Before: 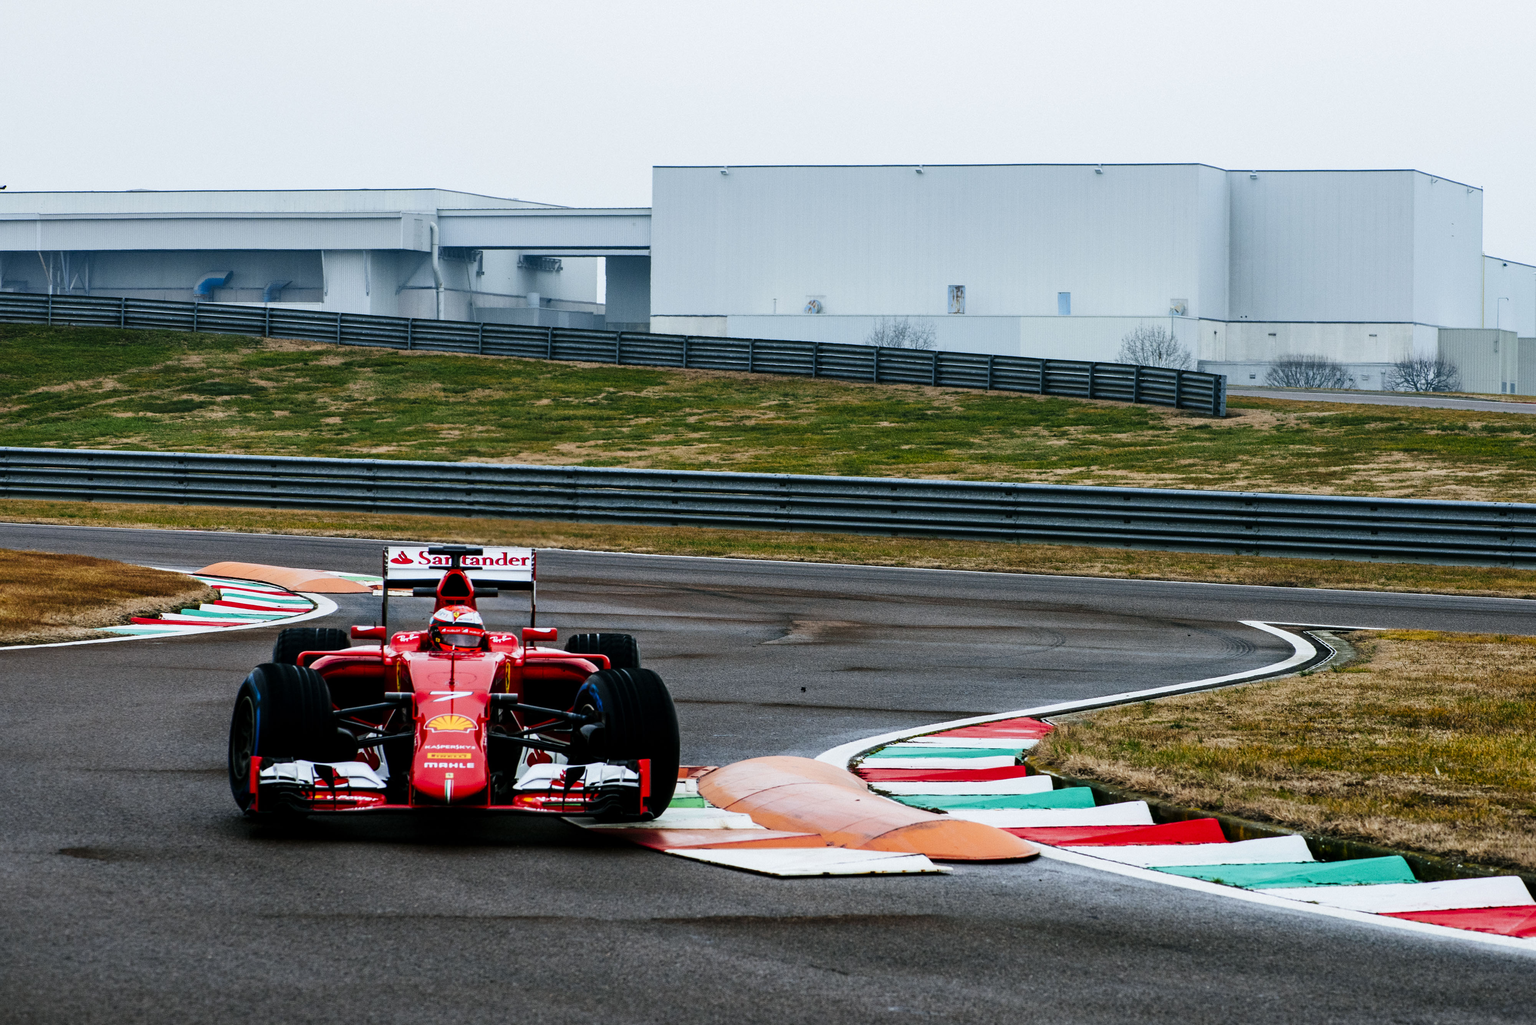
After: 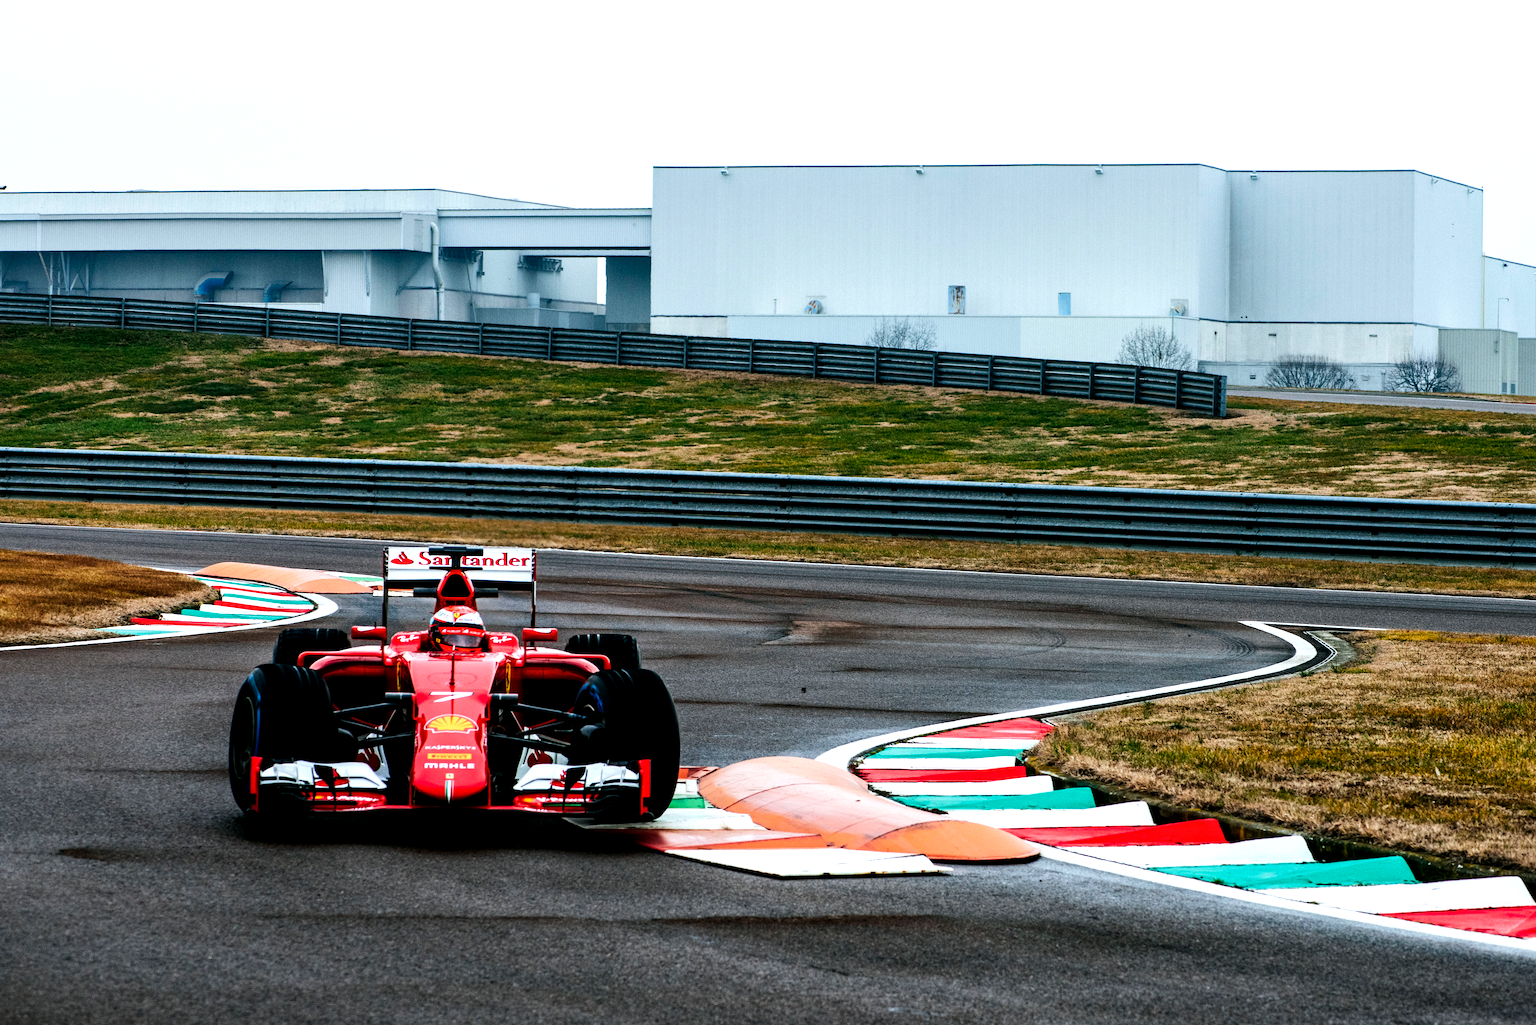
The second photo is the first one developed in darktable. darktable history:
local contrast: highlights 100%, shadows 100%, detail 120%, midtone range 0.2
tone equalizer: -8 EV -0.417 EV, -7 EV -0.389 EV, -6 EV -0.333 EV, -5 EV -0.222 EV, -3 EV 0.222 EV, -2 EV 0.333 EV, -1 EV 0.389 EV, +0 EV 0.417 EV, edges refinement/feathering 500, mask exposure compensation -1.57 EV, preserve details no
